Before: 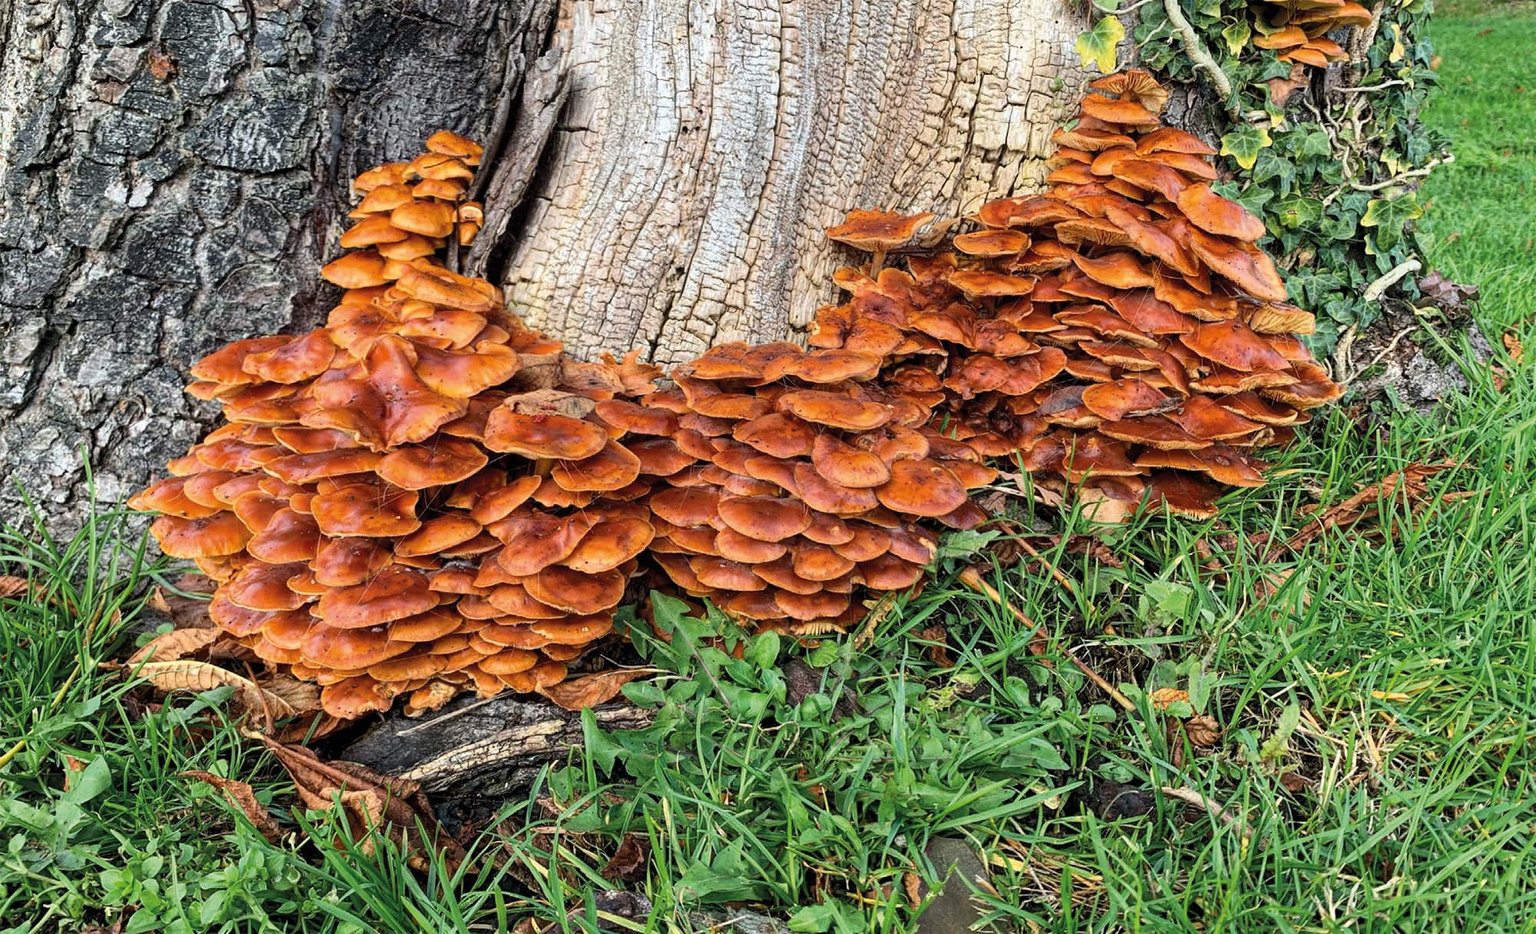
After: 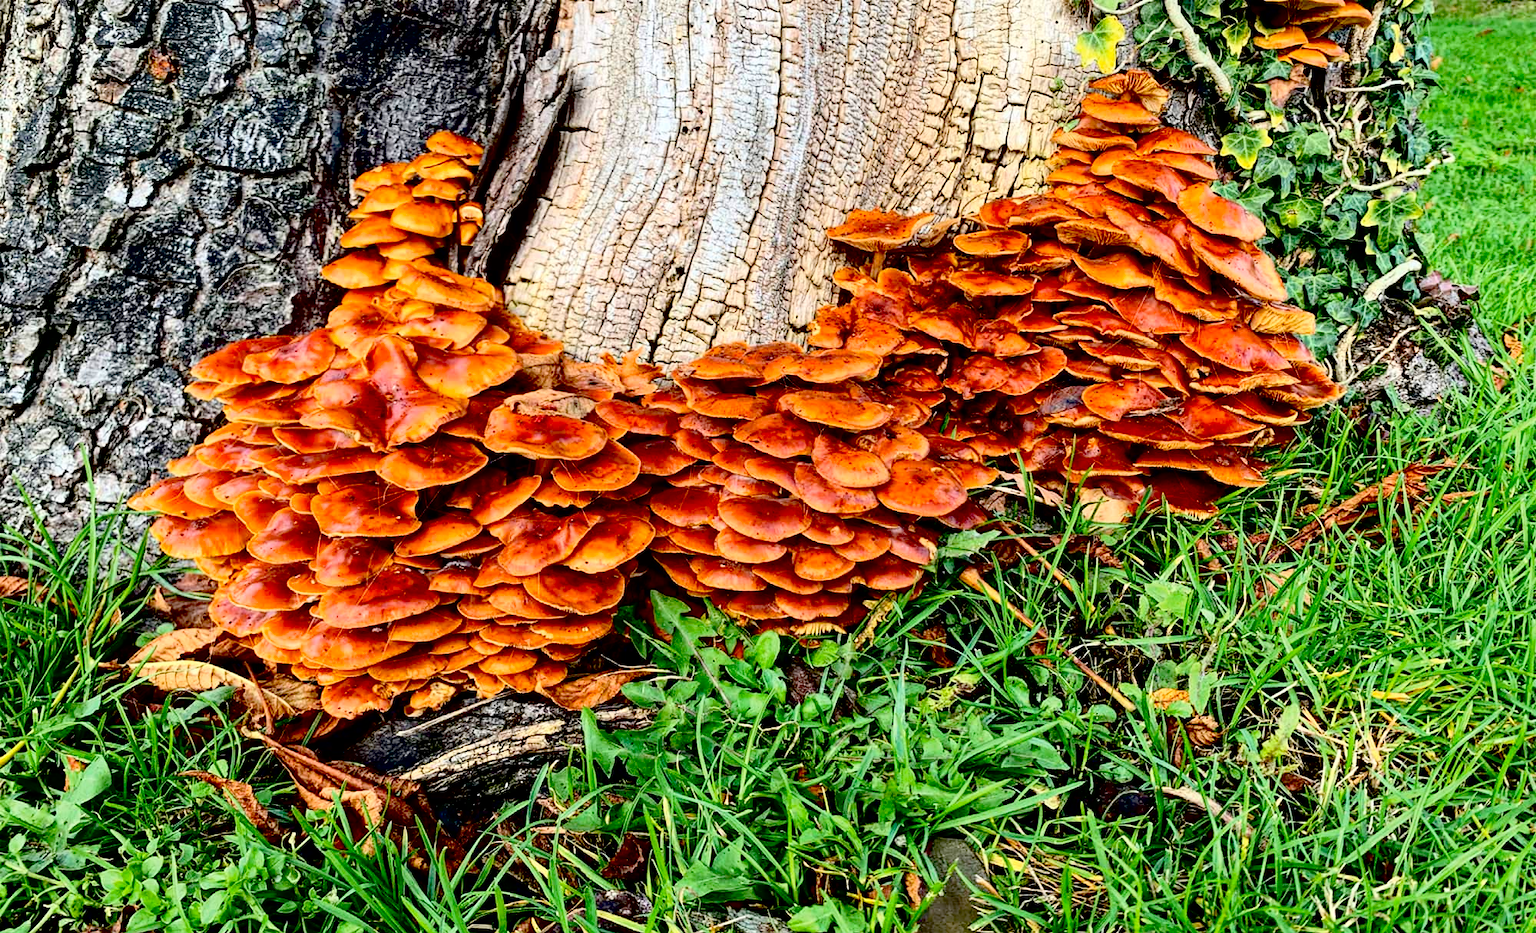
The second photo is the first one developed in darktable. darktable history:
exposure: black level correction 0.047, exposure 0.013 EV, compensate highlight preservation false
contrast brightness saturation: contrast 0.2, brightness 0.16, saturation 0.22
